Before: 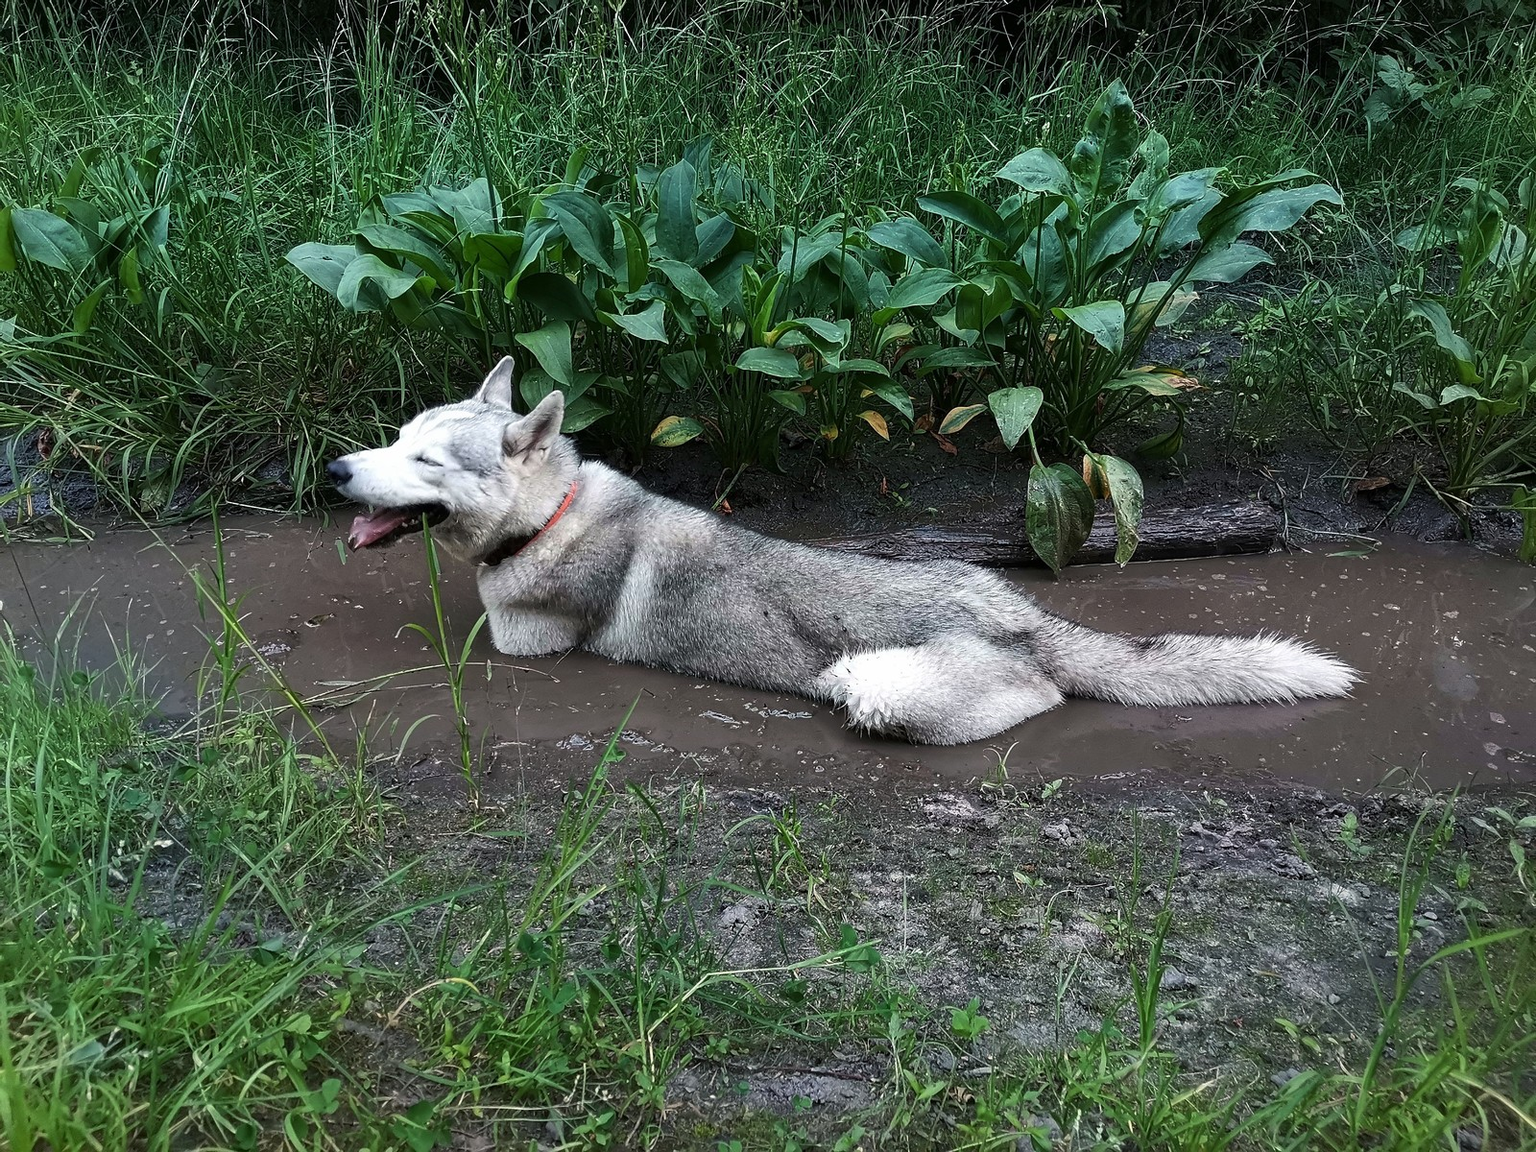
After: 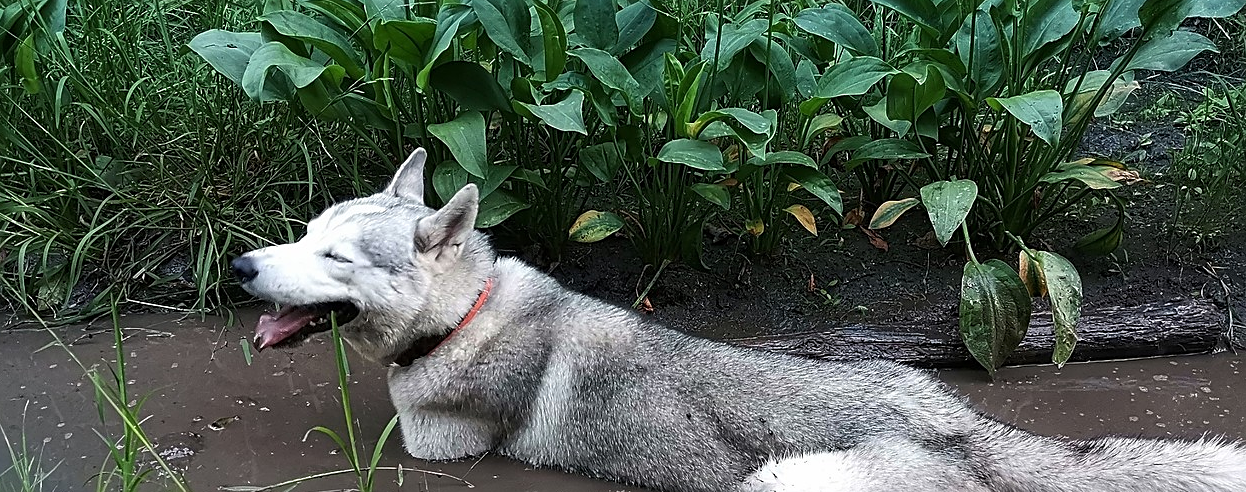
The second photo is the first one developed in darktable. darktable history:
crop: left 6.863%, top 18.613%, right 14.48%, bottom 40.298%
sharpen: on, module defaults
